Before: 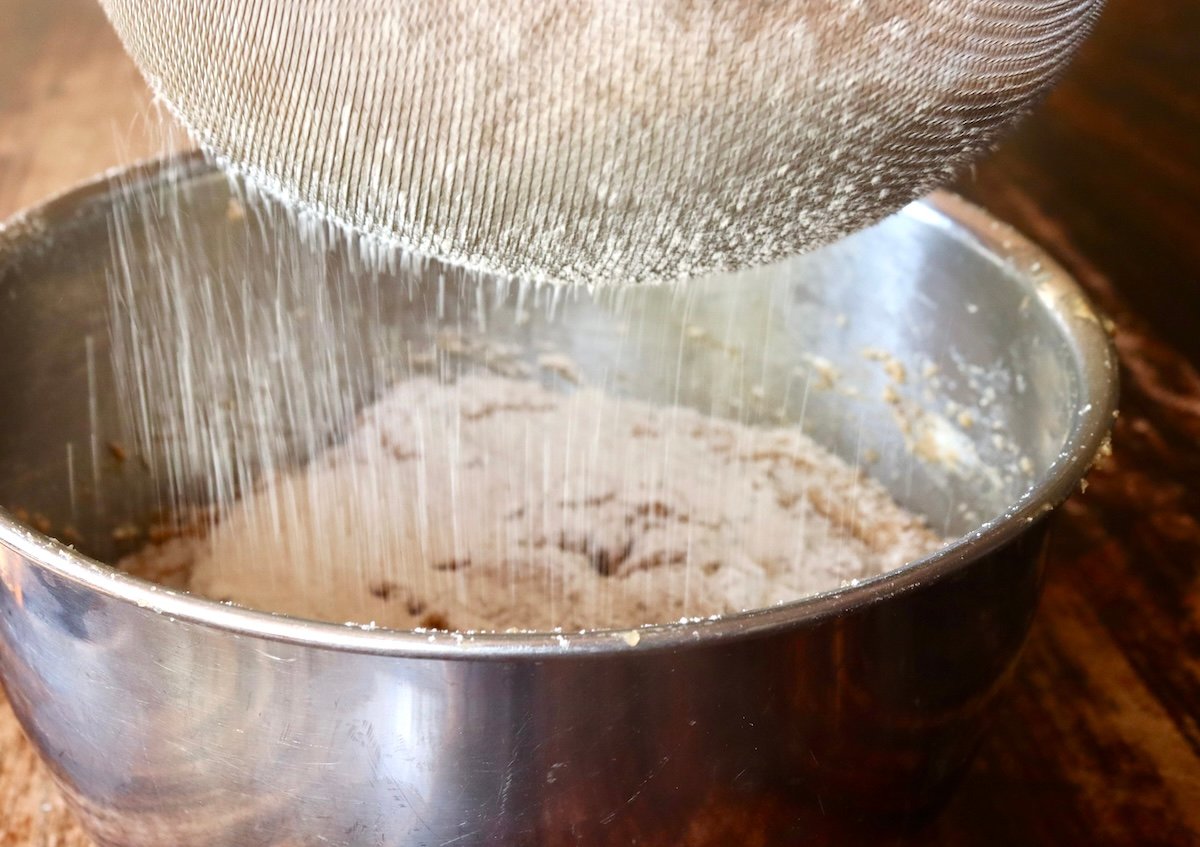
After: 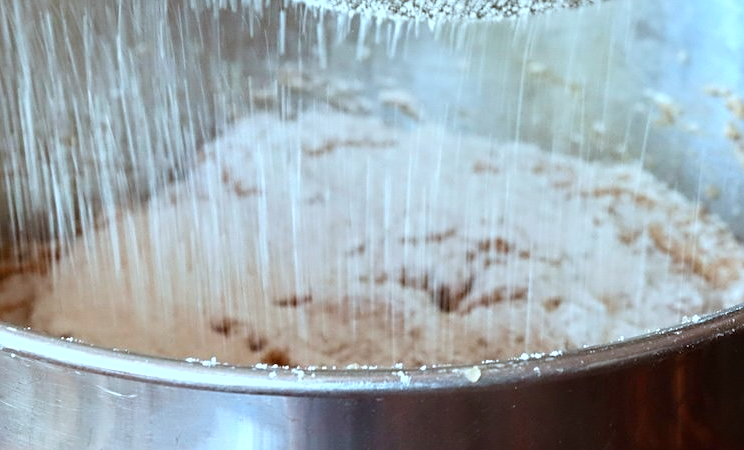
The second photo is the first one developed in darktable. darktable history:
sharpen: on, module defaults
crop: left 13.312%, top 31.28%, right 24.627%, bottom 15.582%
tone equalizer: on, module defaults
color correction: highlights a* -10.69, highlights b* -19.19
